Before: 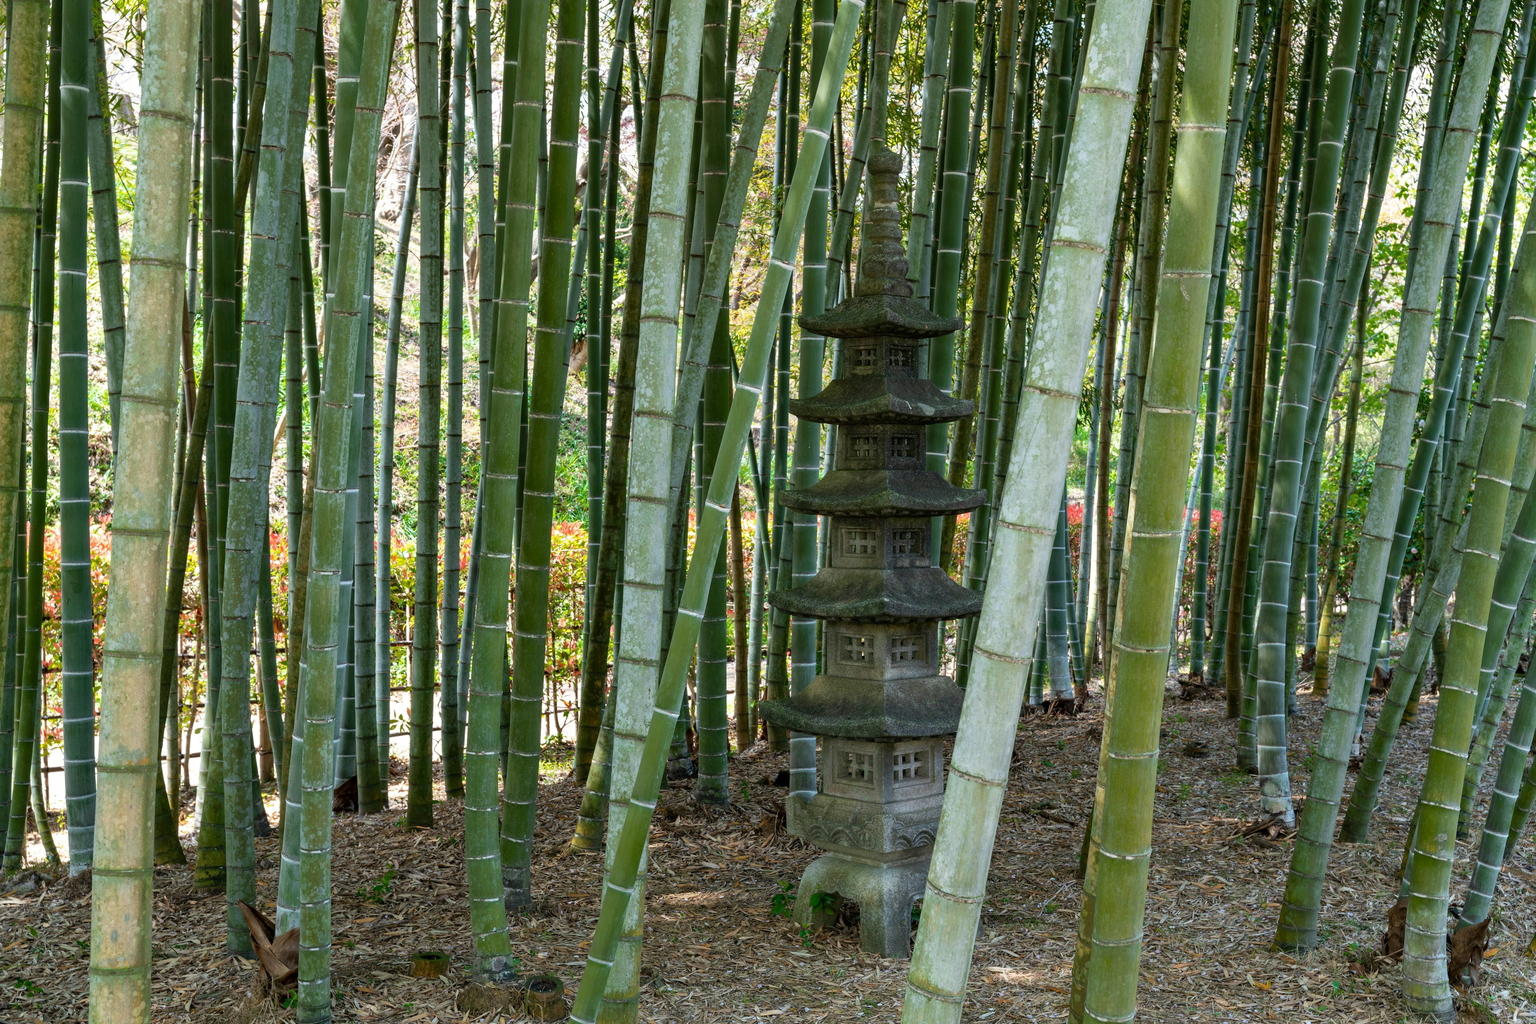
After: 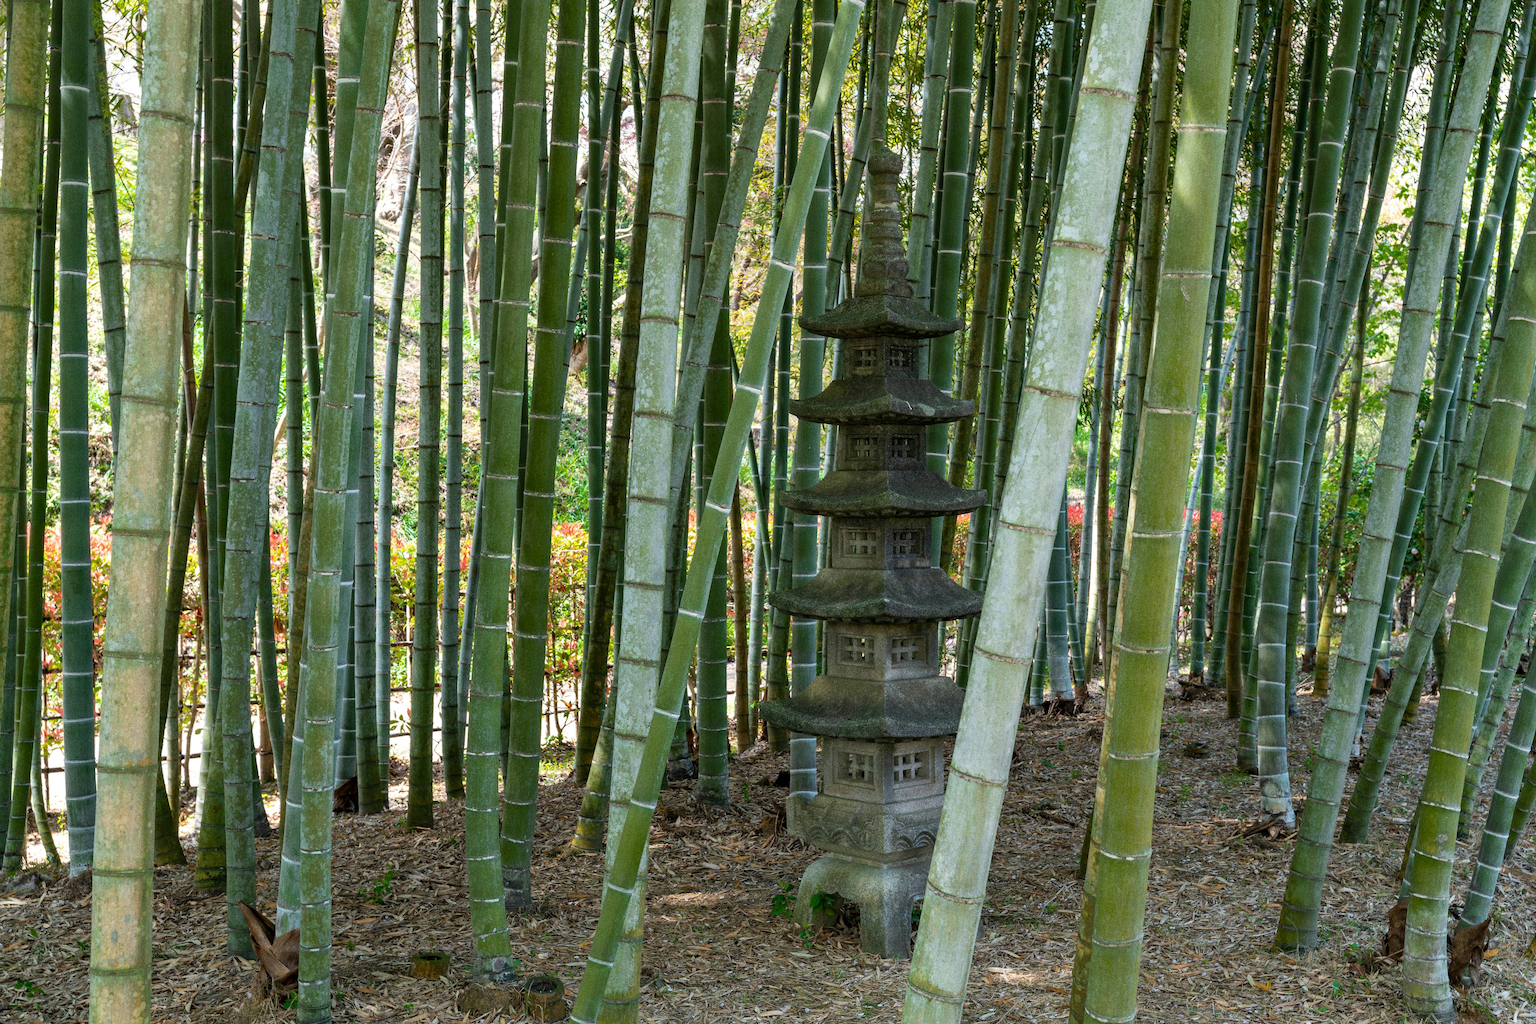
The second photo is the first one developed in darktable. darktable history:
grain: coarseness 0.09 ISO, strength 40%
tone equalizer: -8 EV -0.55 EV
